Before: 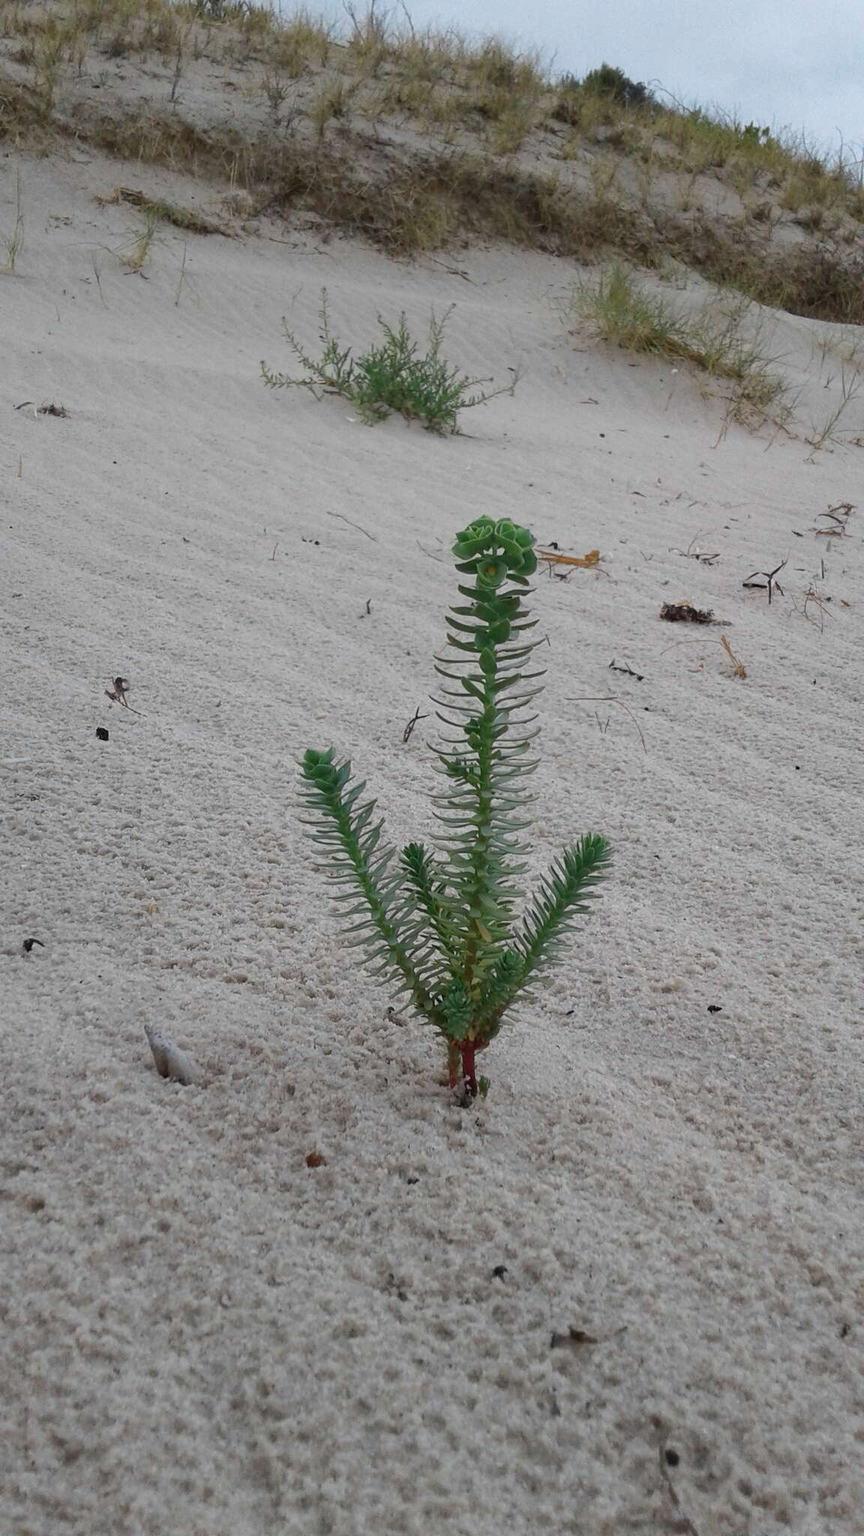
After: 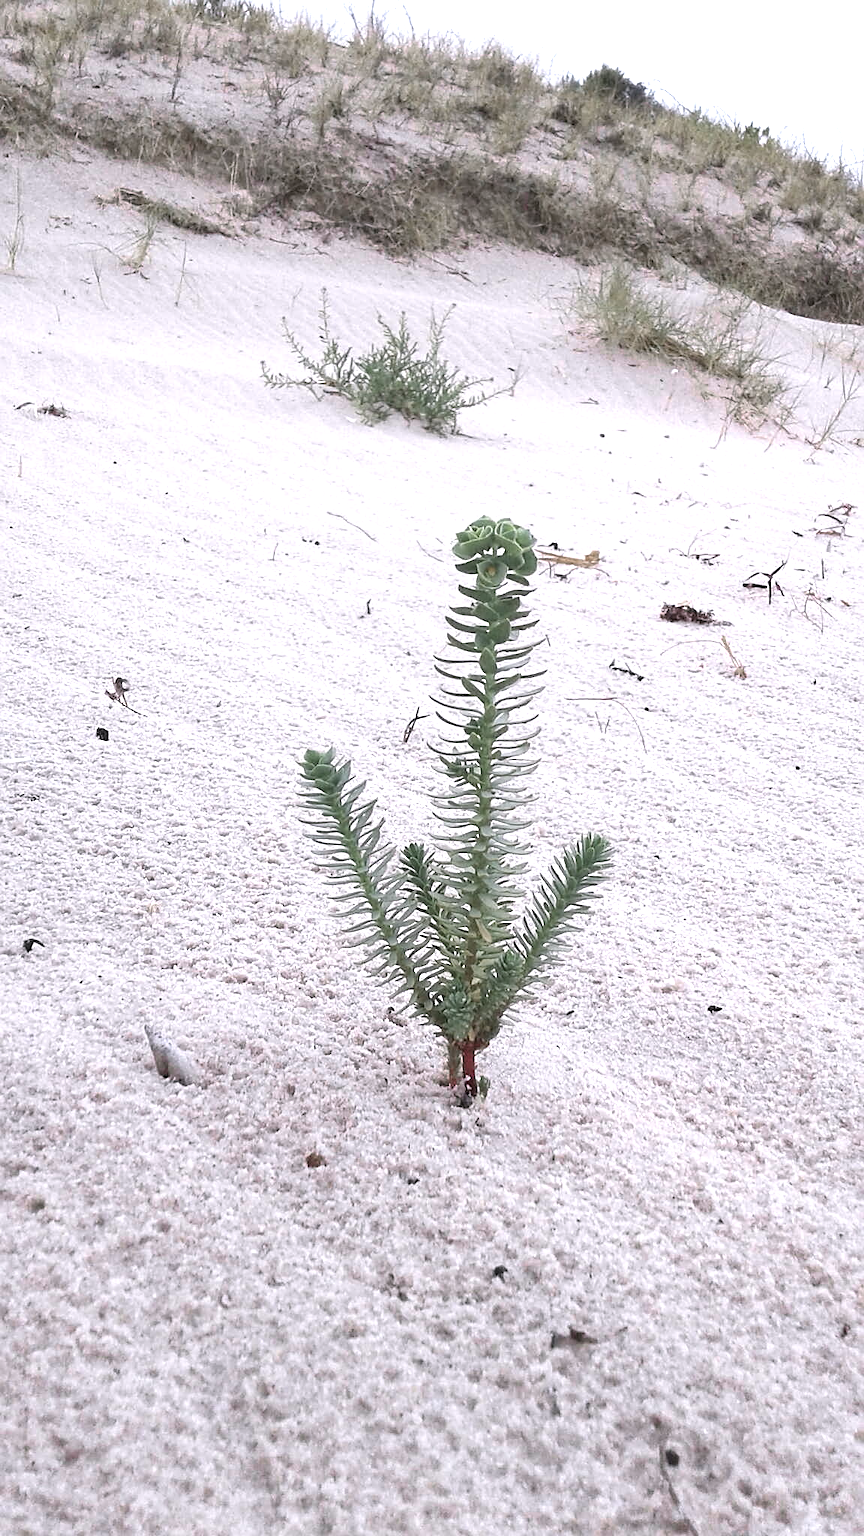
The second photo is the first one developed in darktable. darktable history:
exposure: black level correction 0, exposure 1.45 EV, compensate exposure bias true, compensate highlight preservation false
color correction: highlights a* 5.81, highlights b* 4.84
sharpen: on, module defaults
color zones: curves: ch0 [(0, 0.6) (0.129, 0.508) (0.193, 0.483) (0.429, 0.5) (0.571, 0.5) (0.714, 0.5) (0.857, 0.5) (1, 0.6)]; ch1 [(0, 0.481) (0.112, 0.245) (0.213, 0.223) (0.429, 0.233) (0.571, 0.231) (0.683, 0.242) (0.857, 0.296) (1, 0.481)]
white balance: red 0.967, blue 1.119, emerald 0.756
